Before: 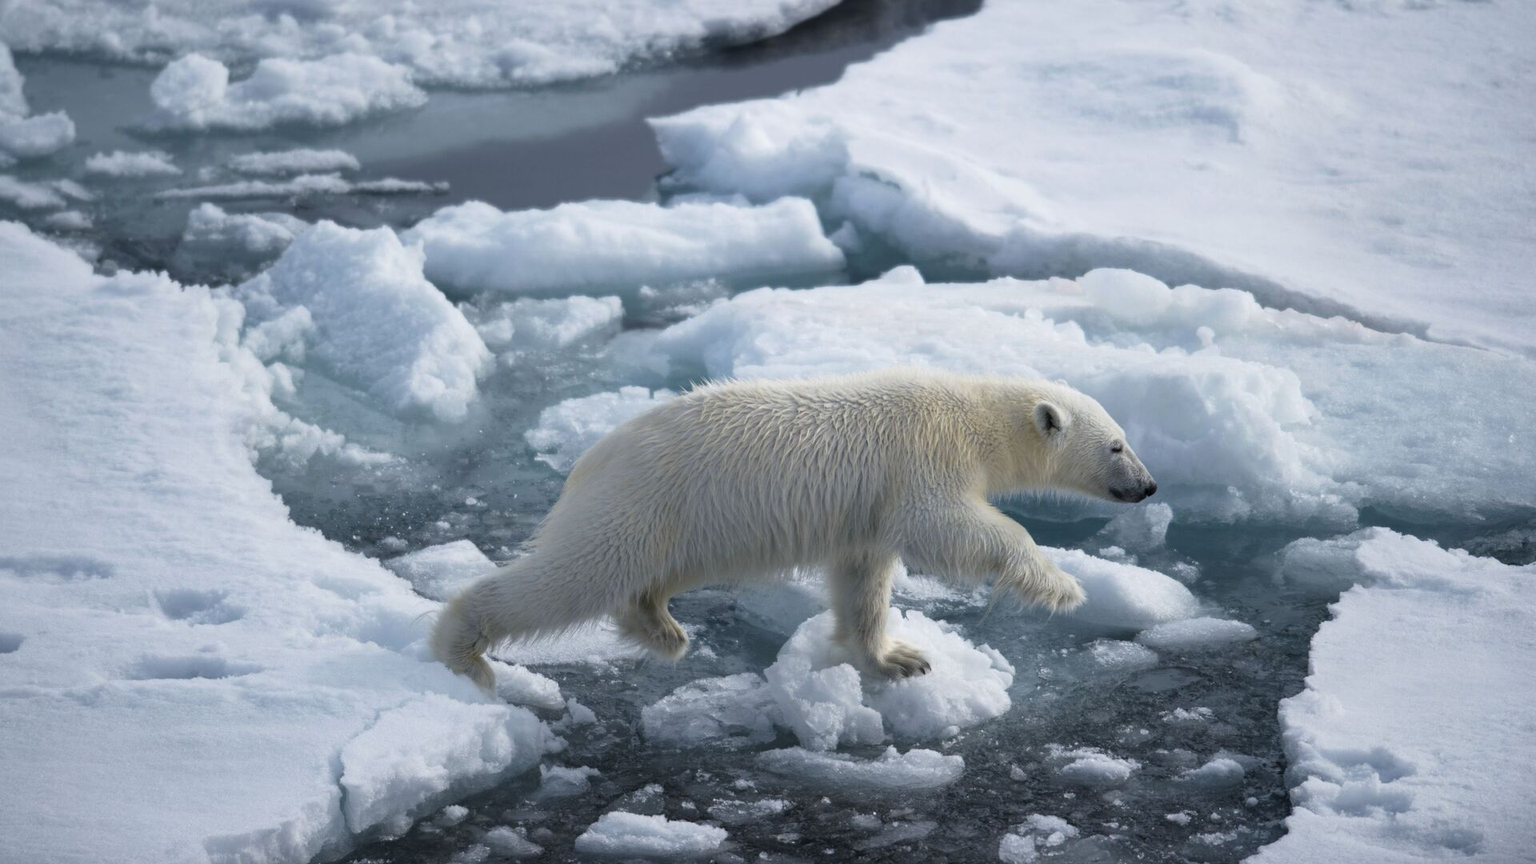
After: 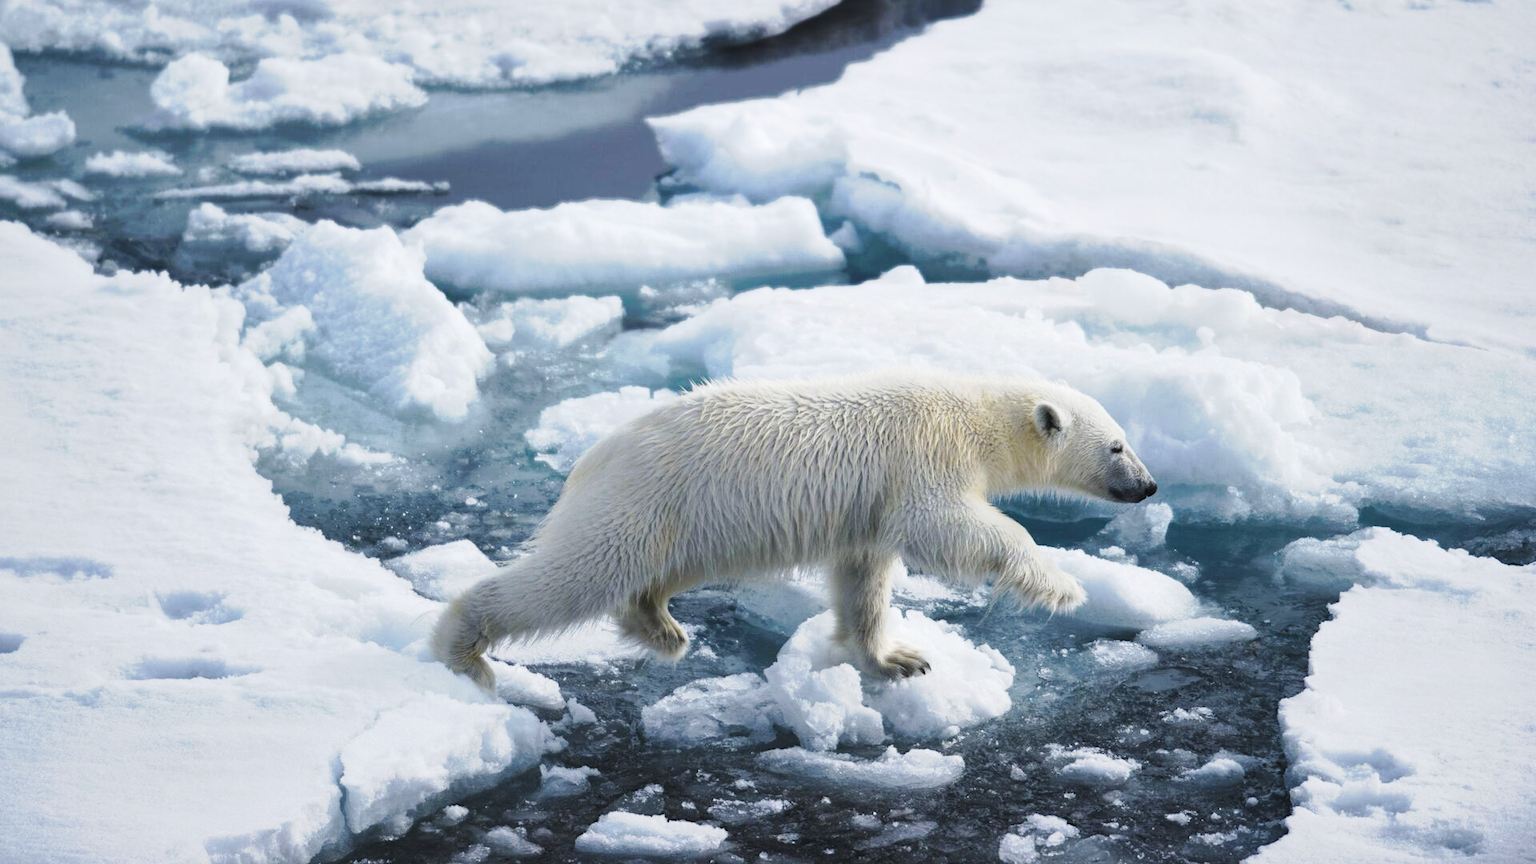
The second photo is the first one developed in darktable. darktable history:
tone curve: curves: ch0 [(0, 0) (0.003, 0.045) (0.011, 0.054) (0.025, 0.069) (0.044, 0.083) (0.069, 0.101) (0.1, 0.119) (0.136, 0.146) (0.177, 0.177) (0.224, 0.221) (0.277, 0.277) (0.335, 0.362) (0.399, 0.452) (0.468, 0.571) (0.543, 0.666) (0.623, 0.758) (0.709, 0.853) (0.801, 0.896) (0.898, 0.945) (1, 1)], preserve colors none
local contrast: mode bilateral grid, contrast 21, coarseness 50, detail 119%, midtone range 0.2
